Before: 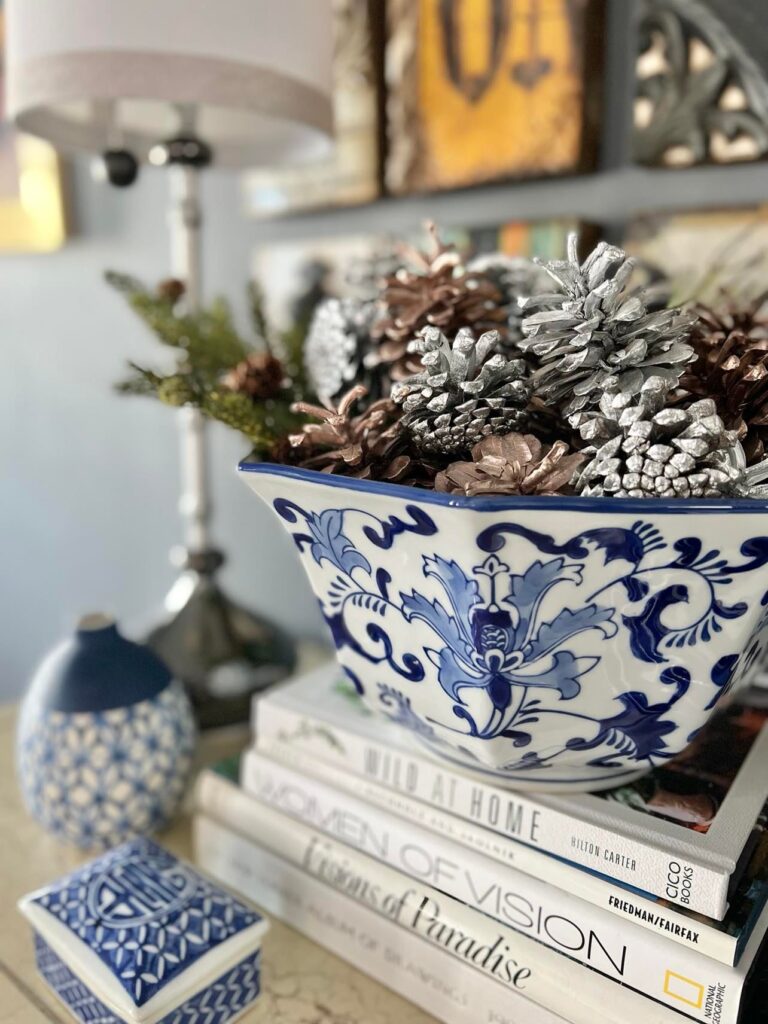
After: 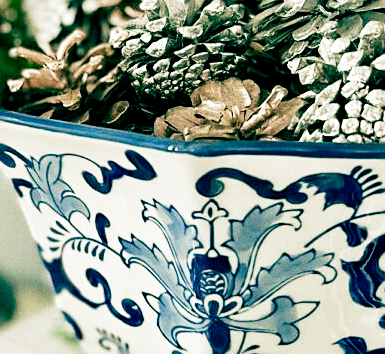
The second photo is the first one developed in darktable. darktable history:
grain: on, module defaults
filmic rgb: middle gray luminance 9.23%, black relative exposure -10.55 EV, white relative exposure 3.45 EV, threshold 6 EV, target black luminance 0%, hardness 5.98, latitude 59.69%, contrast 1.087, highlights saturation mix 5%, shadows ↔ highlights balance 29.23%, add noise in highlights 0, preserve chrominance no, color science v3 (2019), use custom middle-gray values true, iterations of high-quality reconstruction 0, contrast in highlights soft, enable highlight reconstruction true
crop: left 36.607%, top 34.735%, right 13.146%, bottom 30.611%
color balance: mode lift, gamma, gain (sRGB), lift [1, 0.69, 1, 1], gamma [1, 1.482, 1, 1], gain [1, 1, 1, 0.802]
sharpen: on, module defaults
